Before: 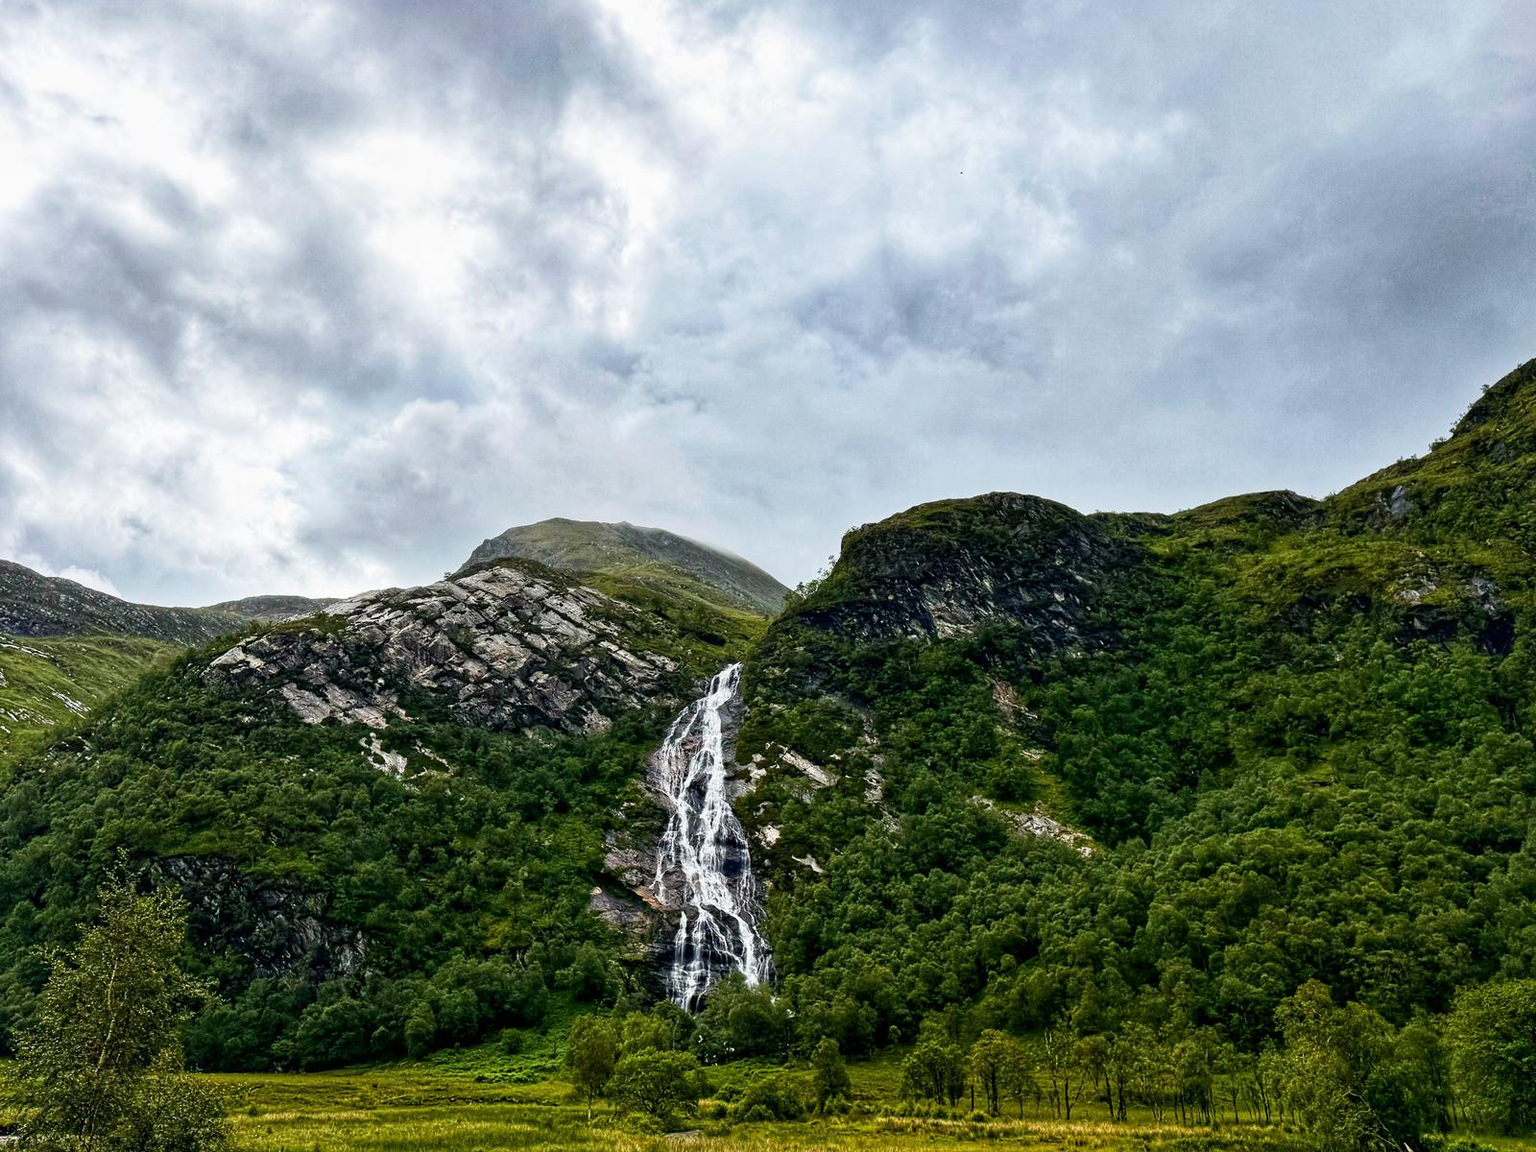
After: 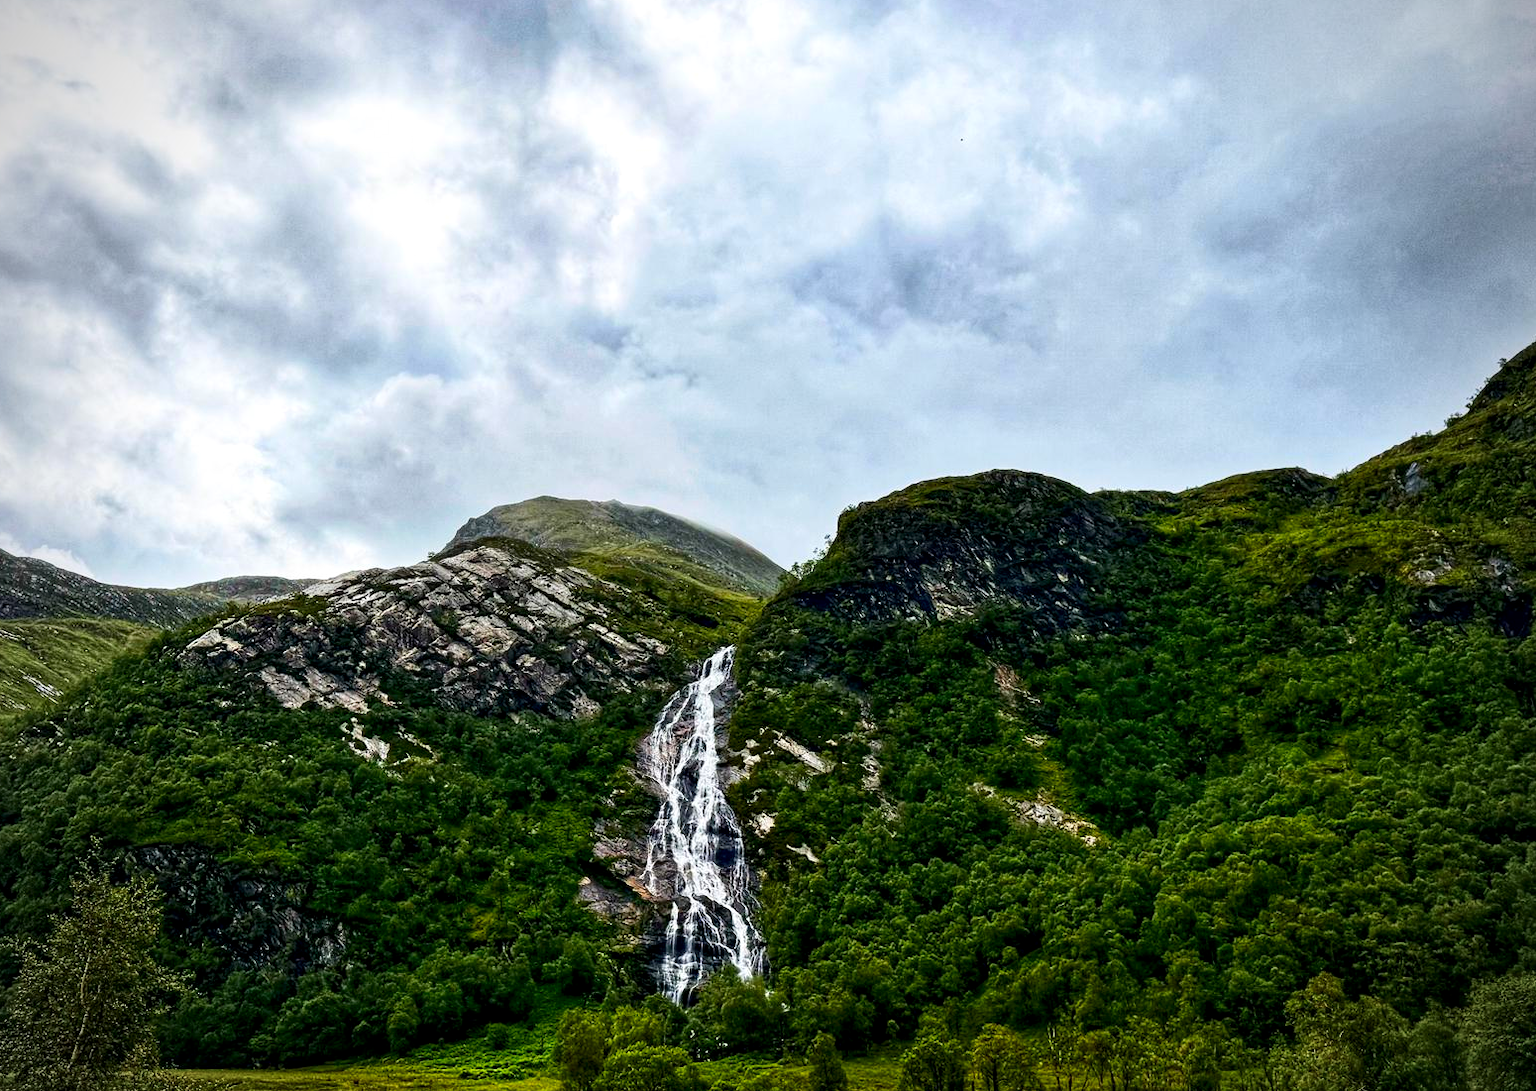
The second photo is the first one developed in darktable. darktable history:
crop: left 1.964%, top 3.251%, right 1.122%, bottom 4.933%
local contrast: highlights 100%, shadows 100%, detail 120%, midtone range 0.2
contrast brightness saturation: contrast 0.16, saturation 0.32
vignetting: on, module defaults
